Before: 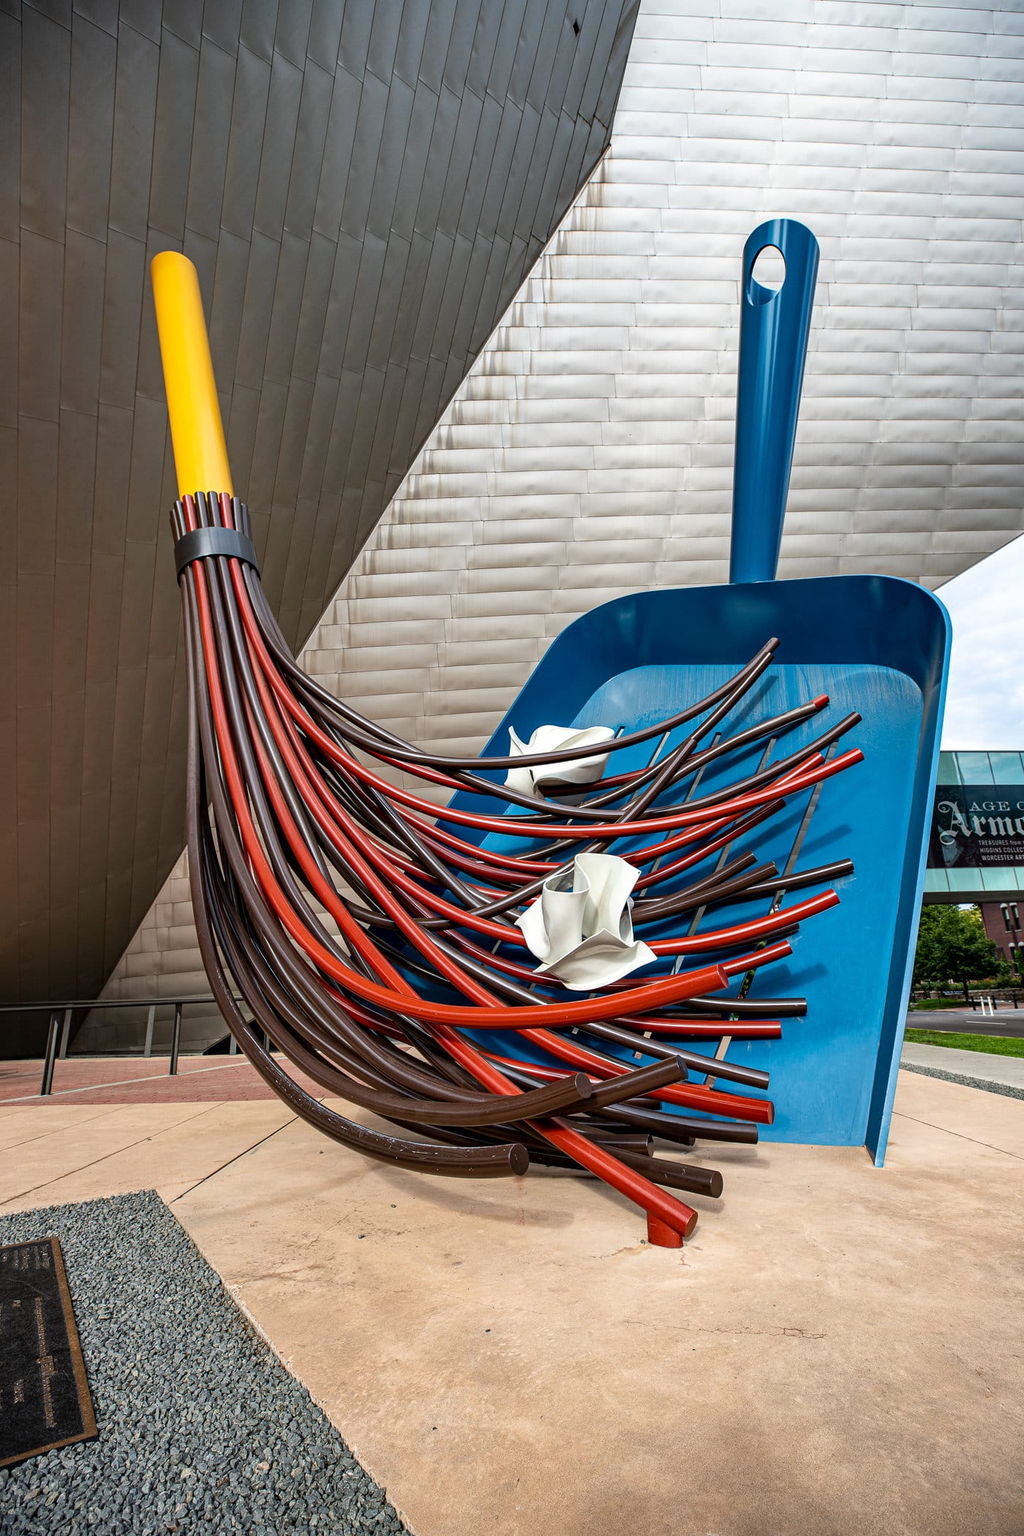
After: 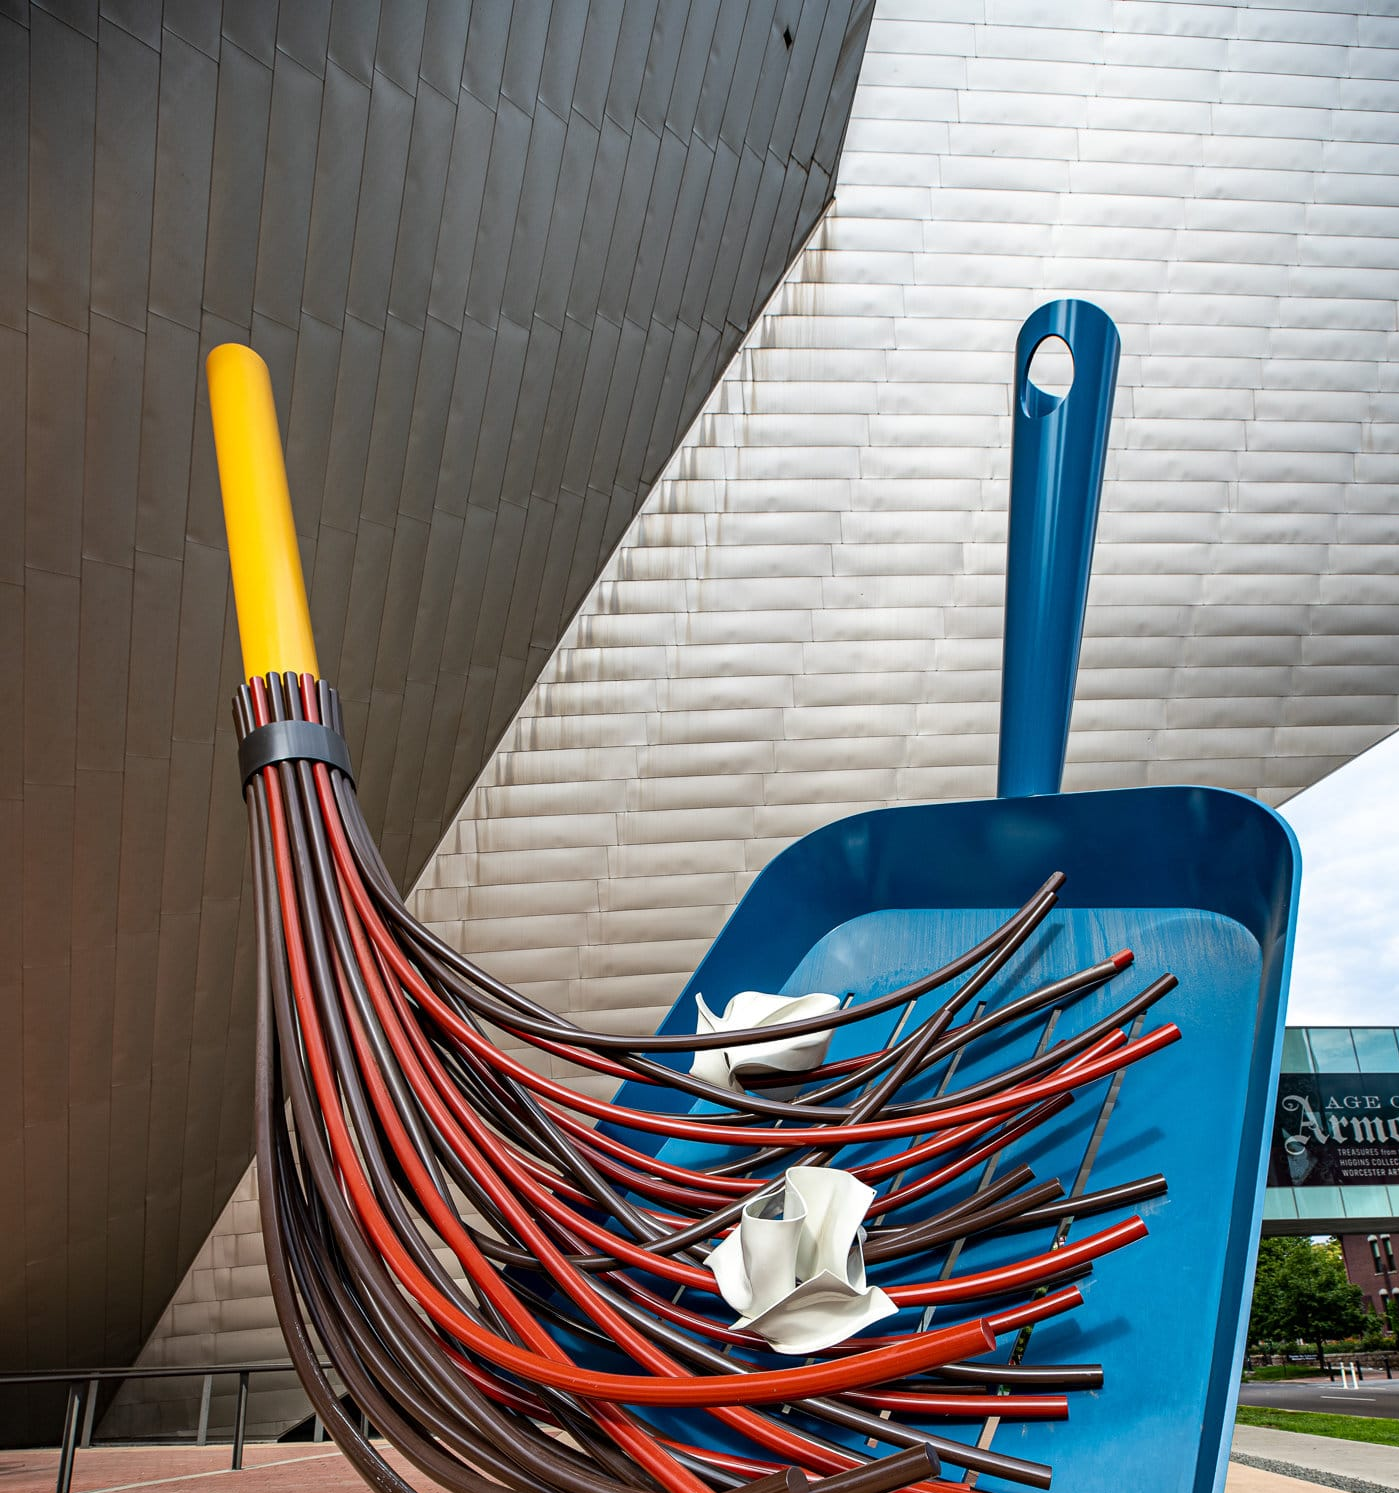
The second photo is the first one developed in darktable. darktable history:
crop: right 0.001%, bottom 28.869%
